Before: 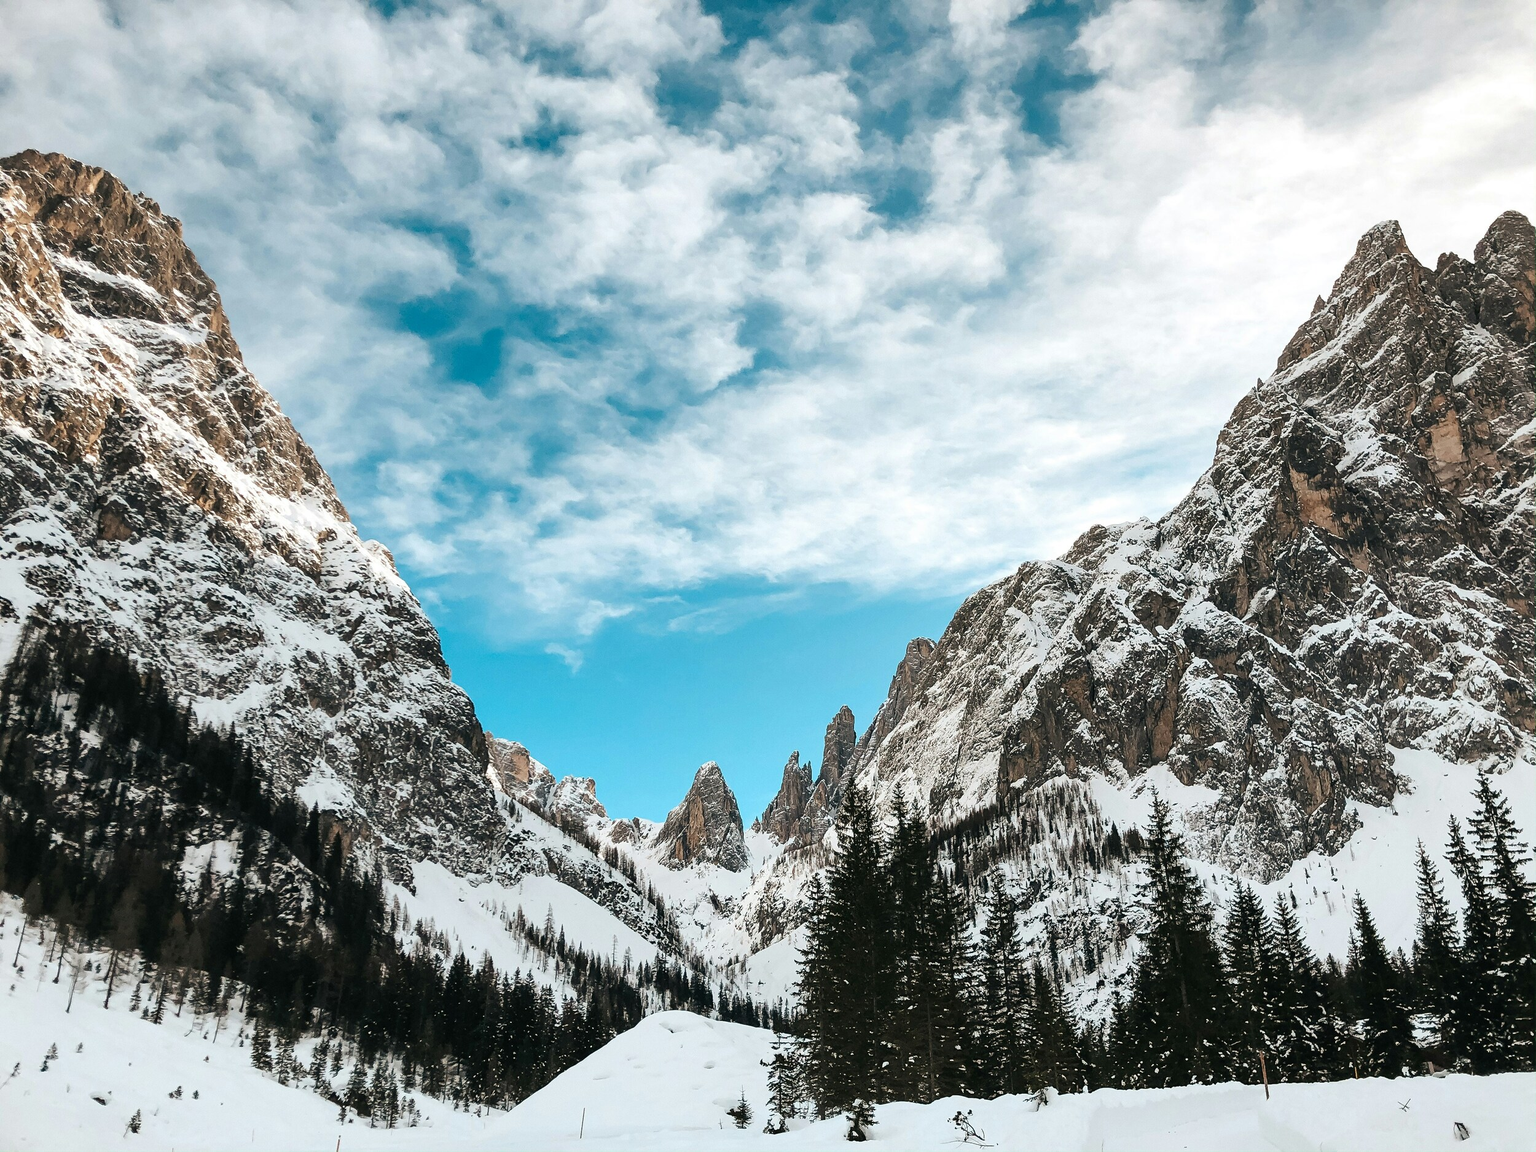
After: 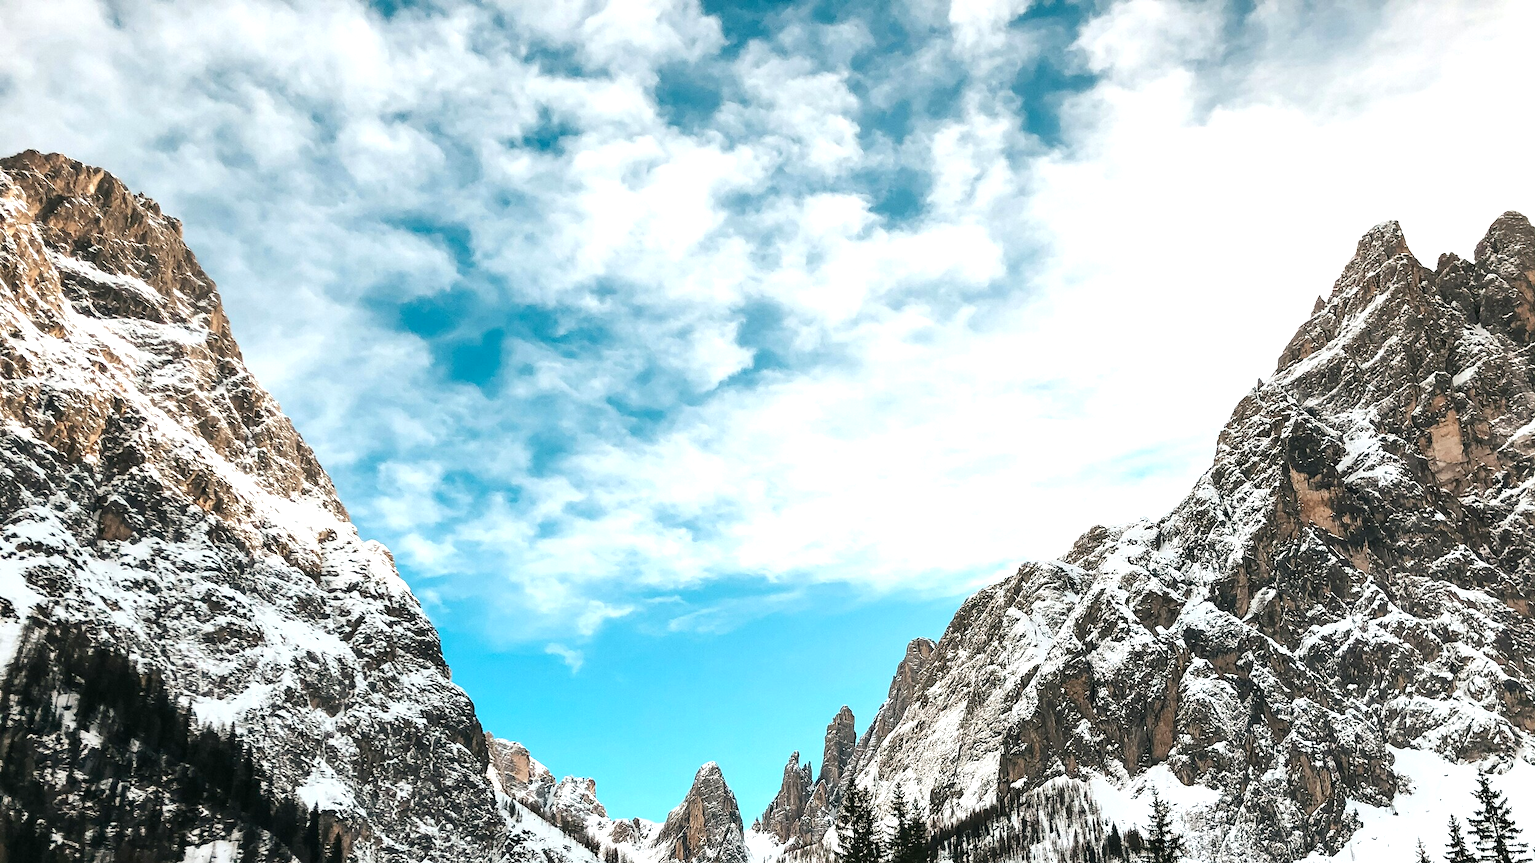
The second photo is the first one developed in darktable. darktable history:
crop: bottom 24.988%
exposure: black level correction 0.001, exposure 0.5 EV, compensate exposure bias true, compensate highlight preservation false
